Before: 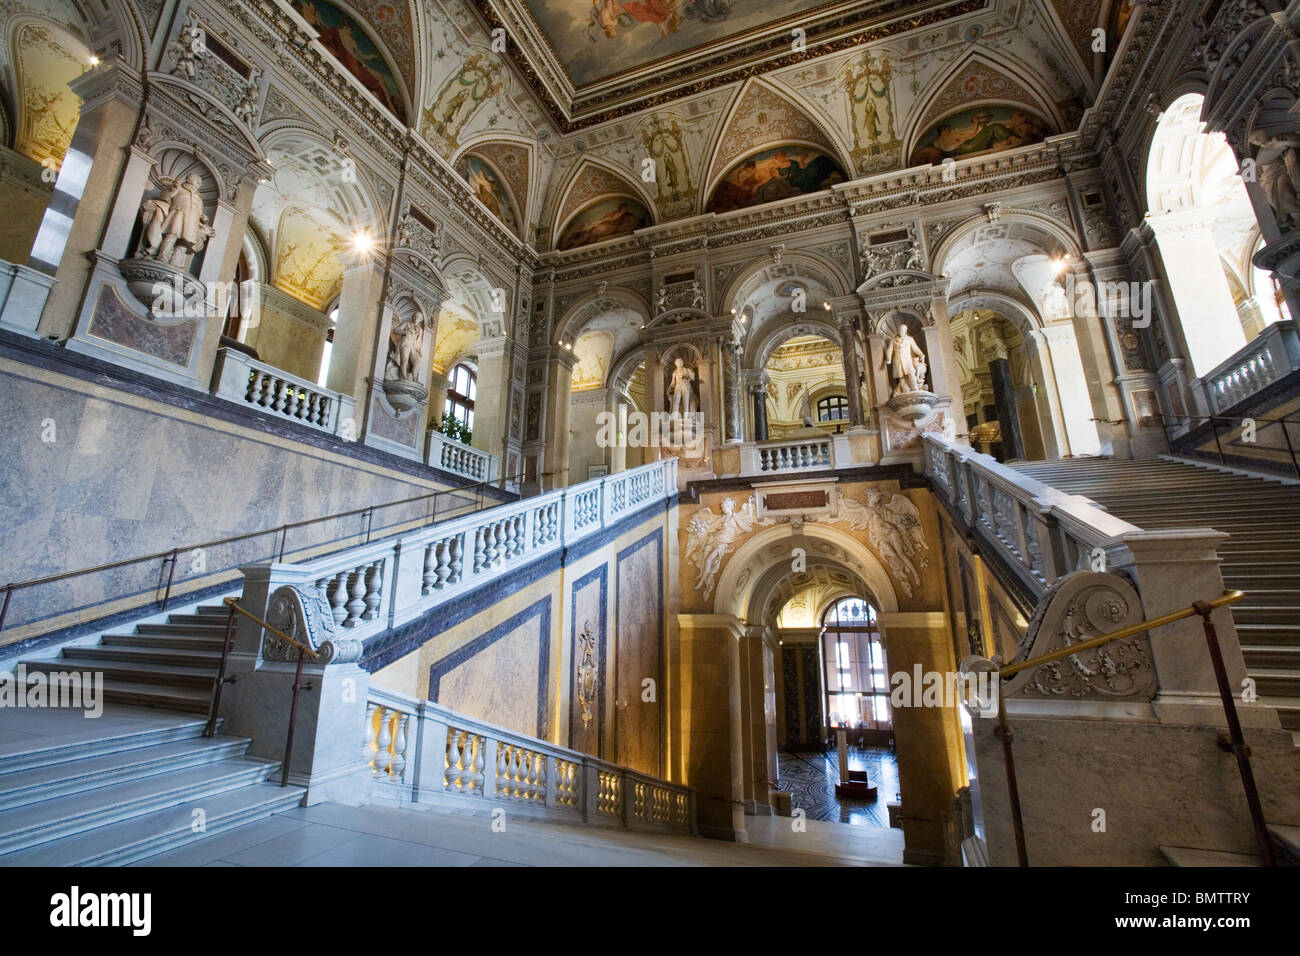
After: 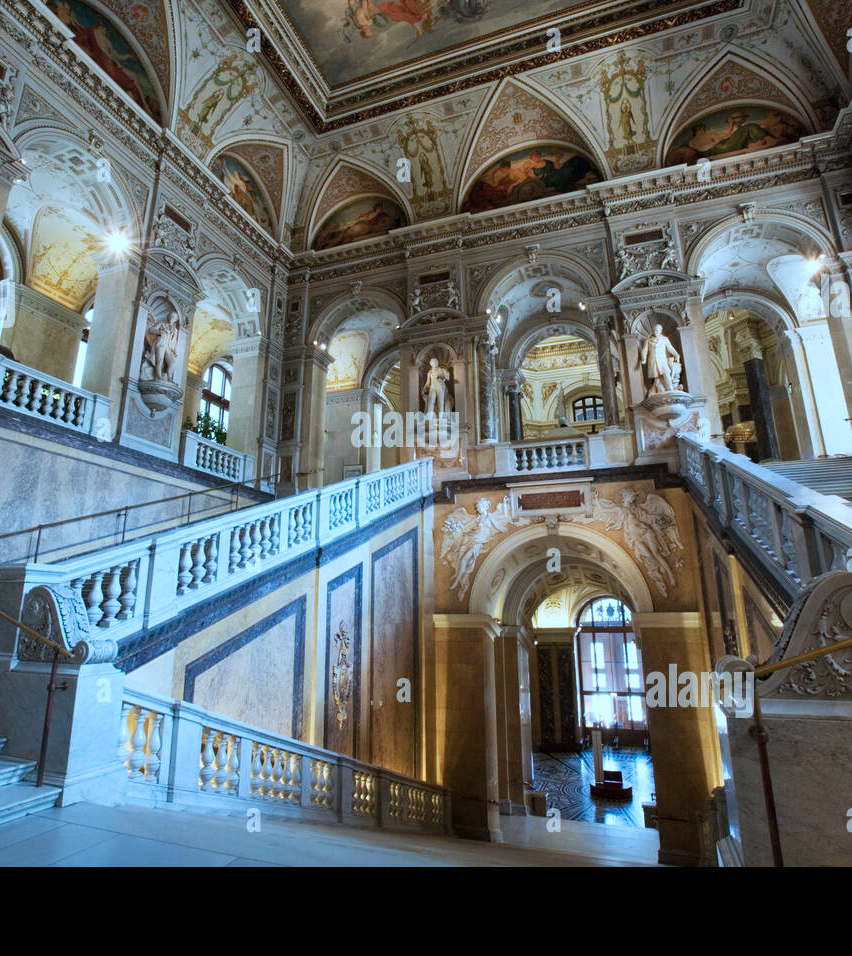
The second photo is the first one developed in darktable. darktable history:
crop and rotate: left 18.884%, right 15.556%
color correction: highlights a* -9.61, highlights b* -21.23
